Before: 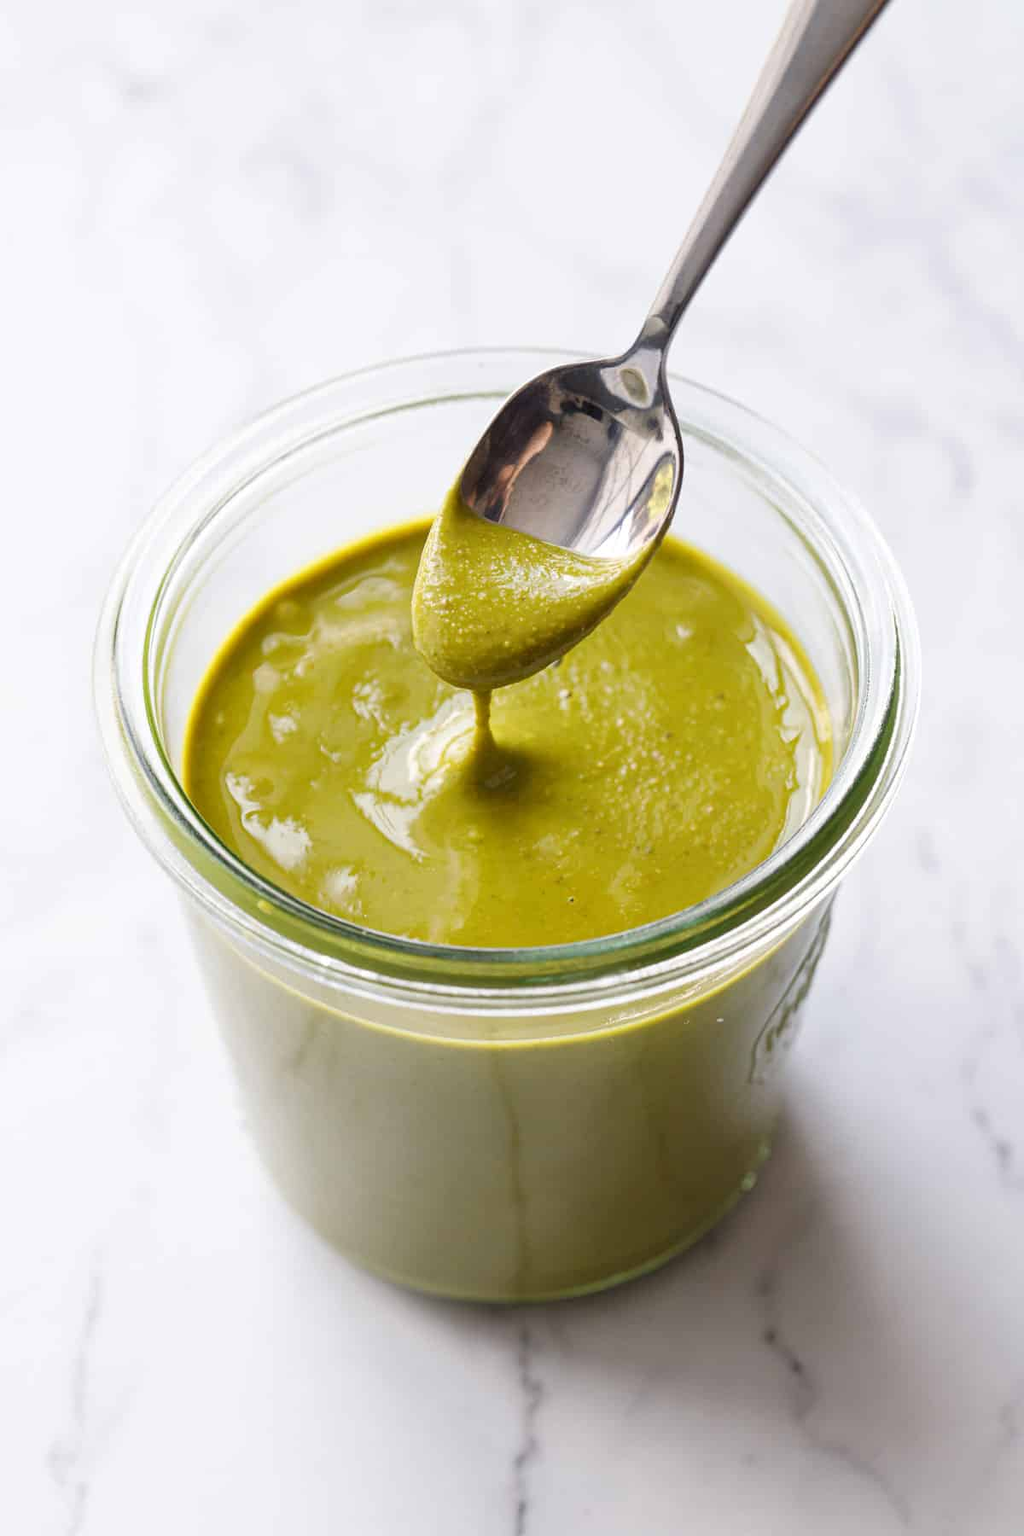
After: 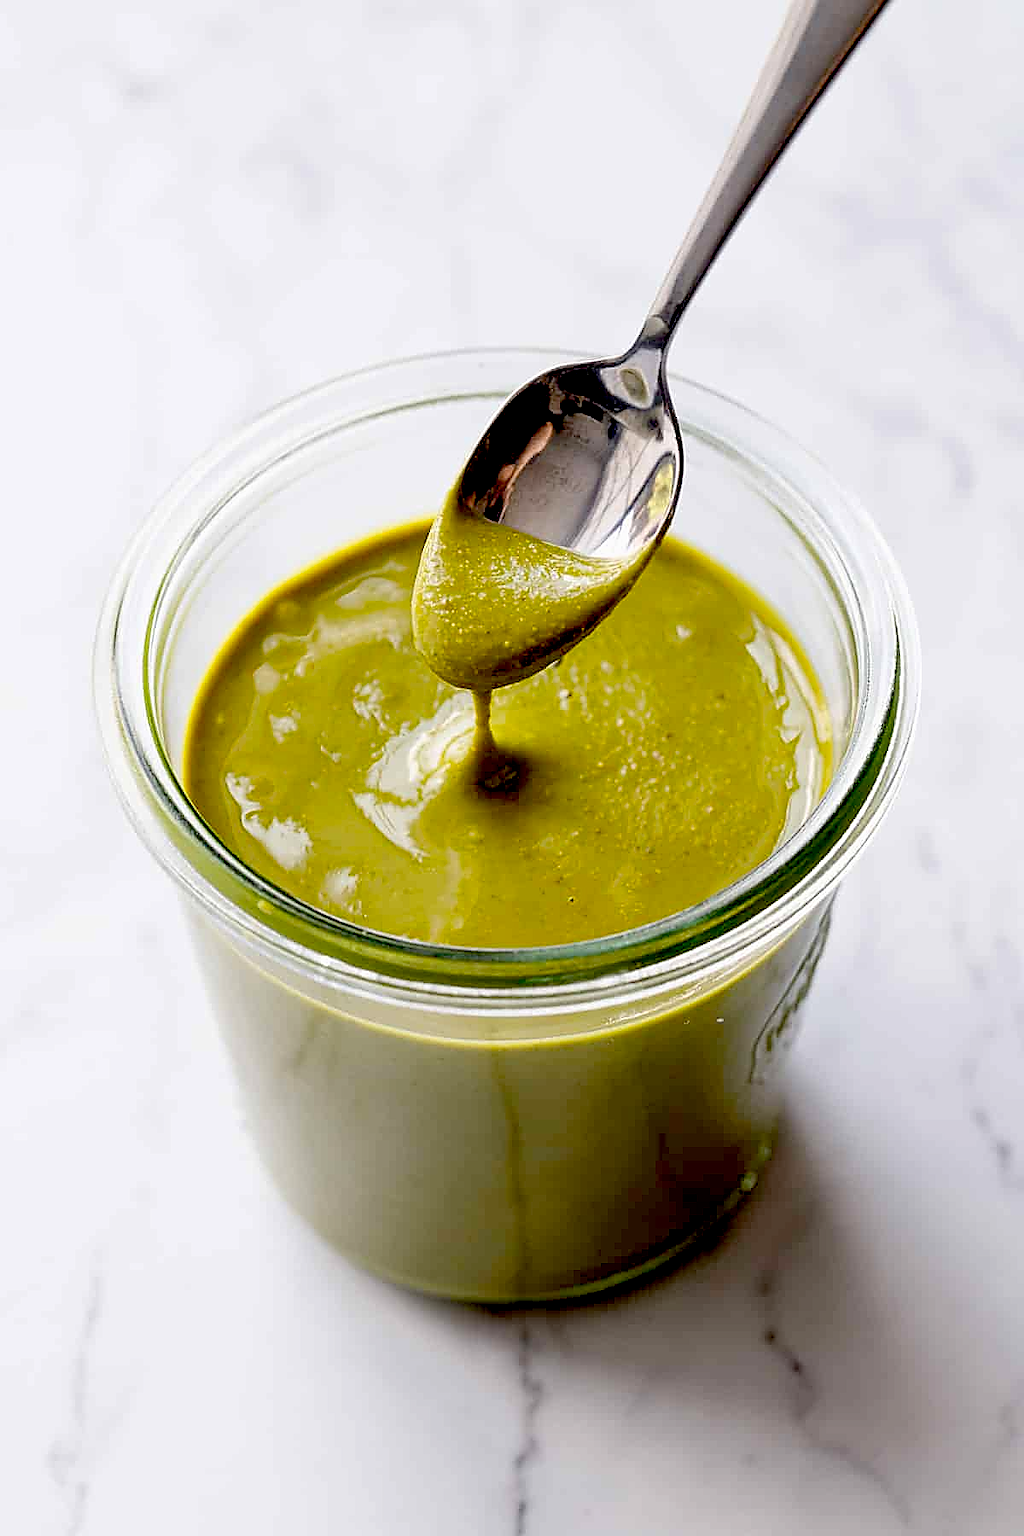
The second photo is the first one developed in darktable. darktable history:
exposure: black level correction 0.056, exposure -0.039 EV, compensate highlight preservation false
sharpen: radius 1.4, amount 1.25, threshold 0.7
